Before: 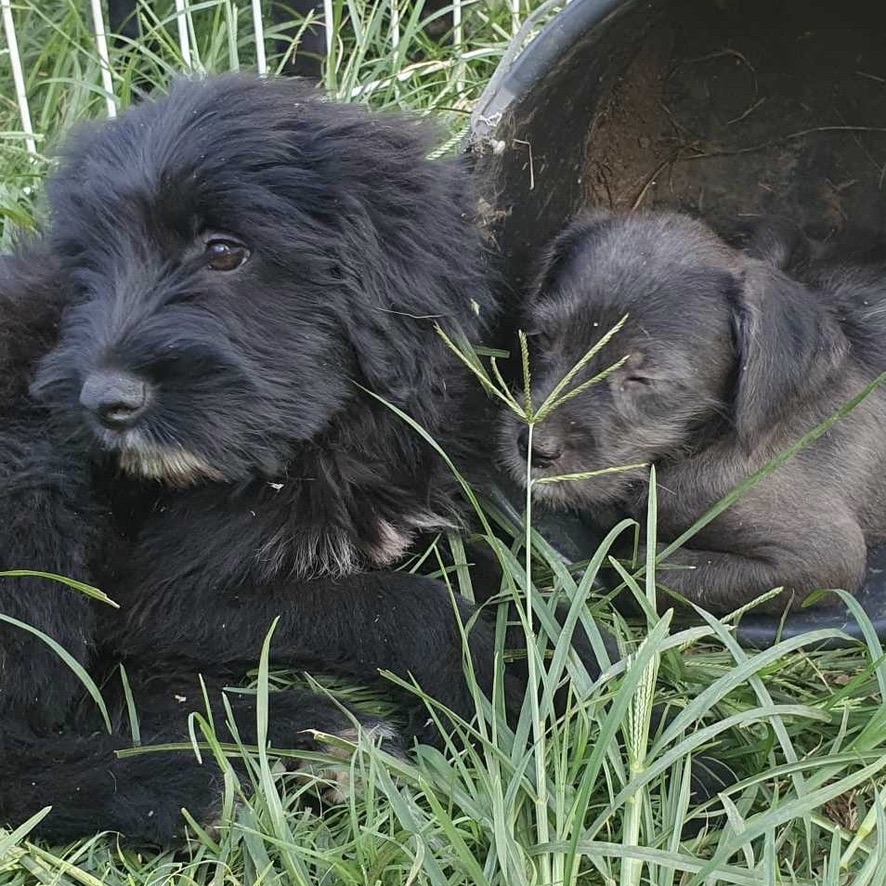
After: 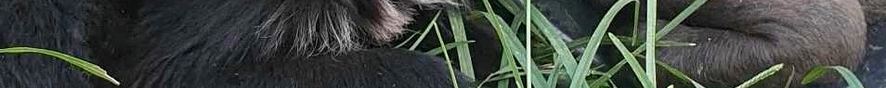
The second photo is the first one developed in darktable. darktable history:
haze removal: compatibility mode true, adaptive false
crop and rotate: top 59.084%, bottom 30.916%
